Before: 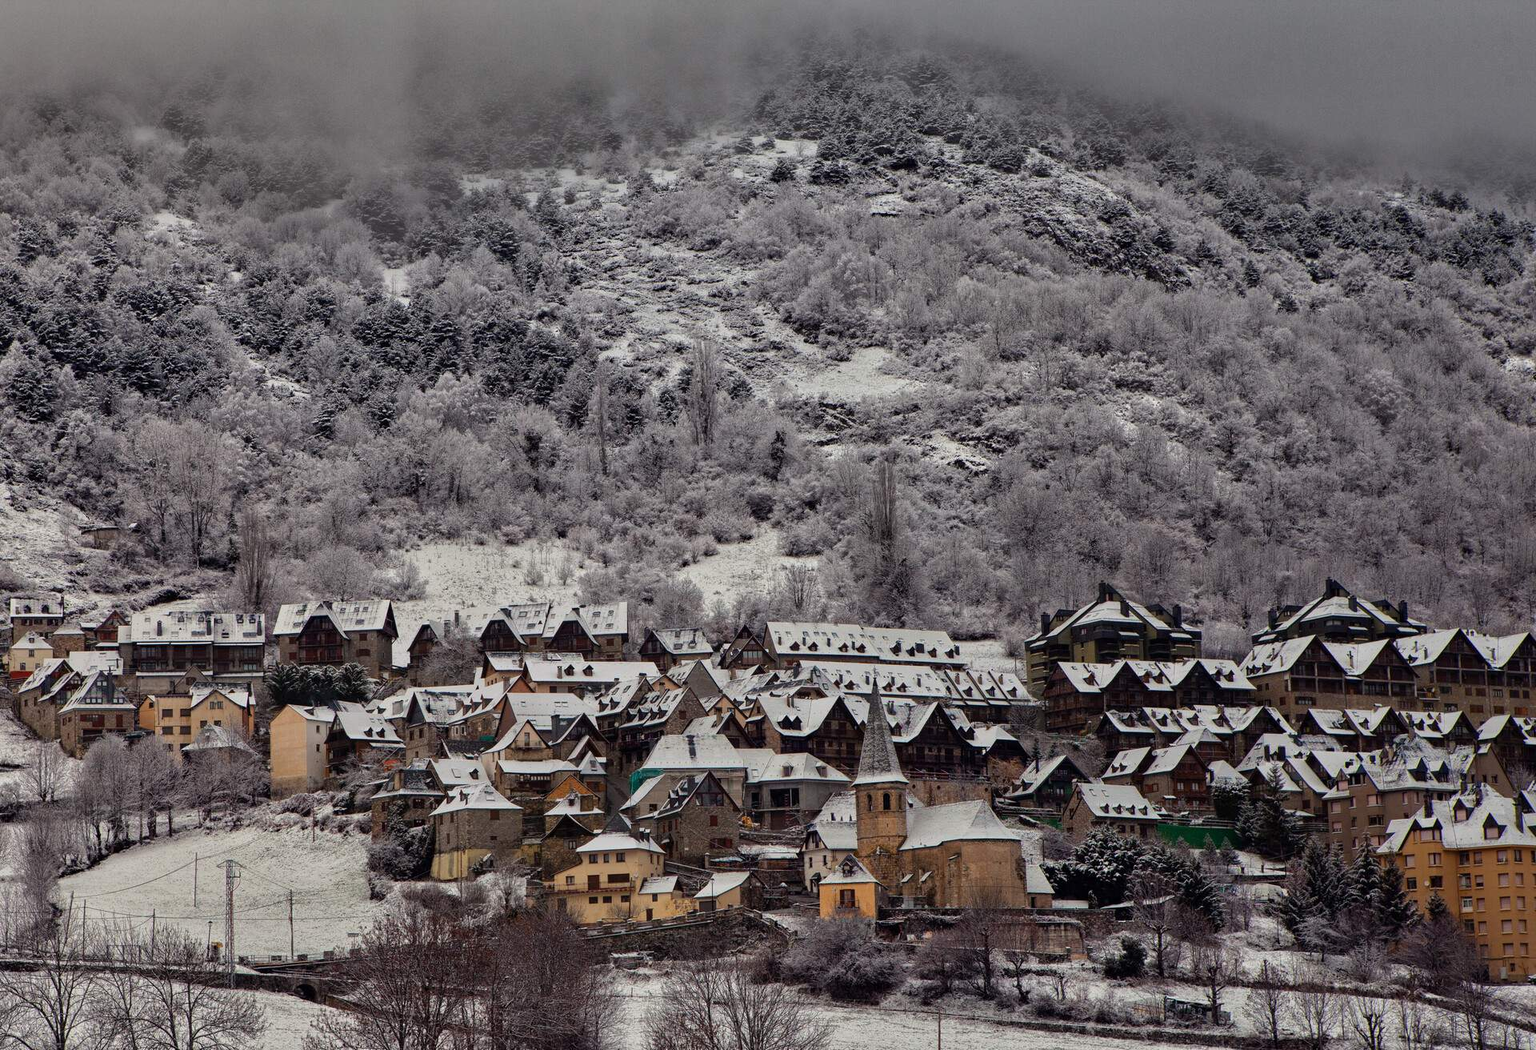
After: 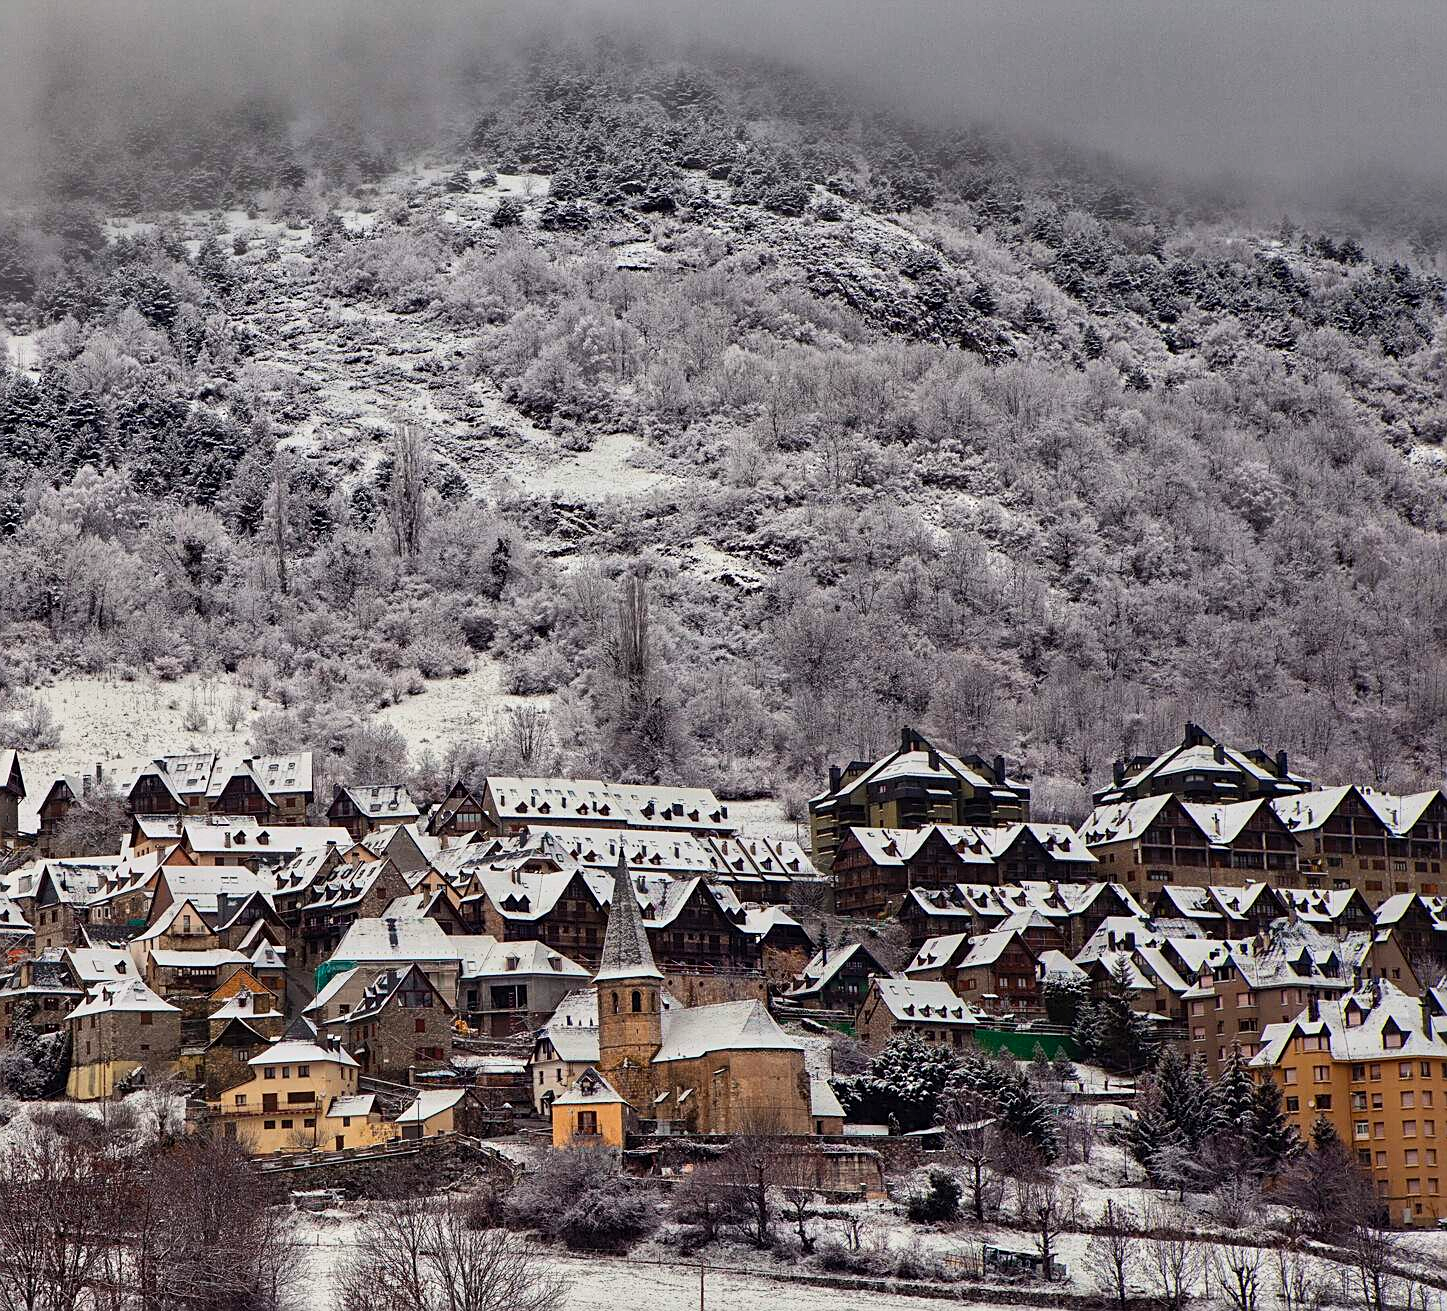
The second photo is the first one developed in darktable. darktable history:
crop and rotate: left 24.6%
sharpen: on, module defaults
contrast brightness saturation: contrast 0.2, brightness 0.16, saturation 0.22
